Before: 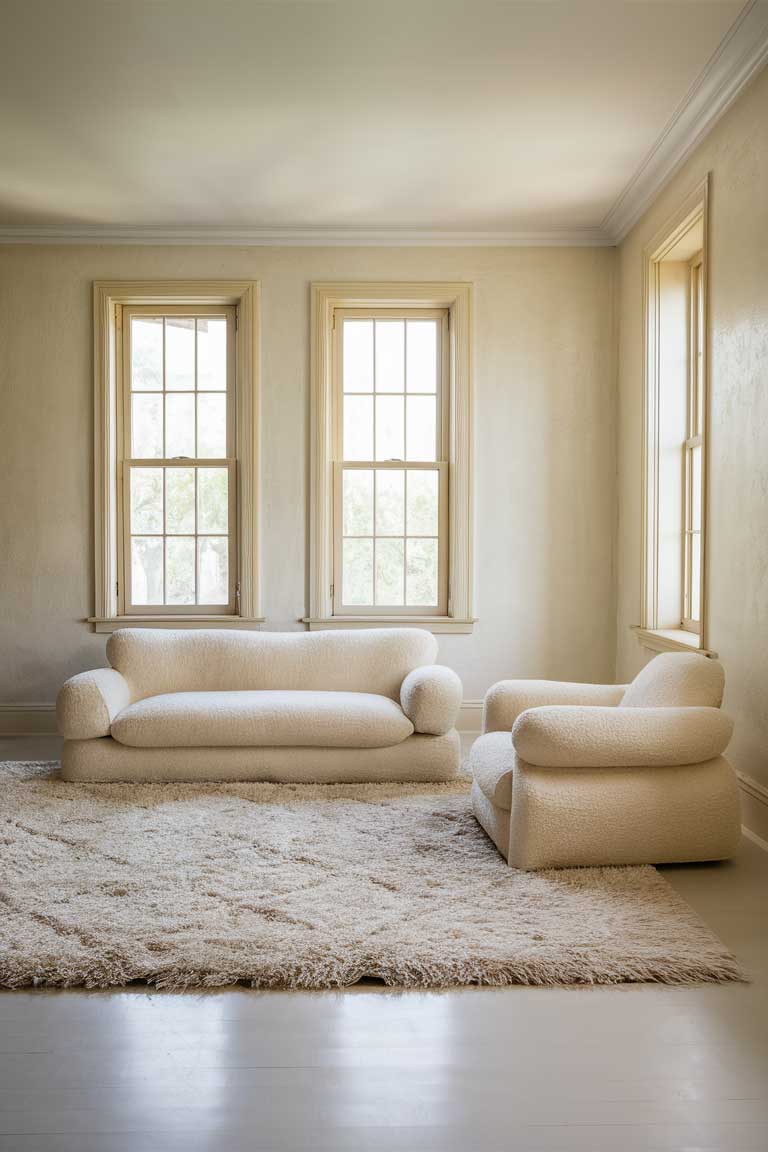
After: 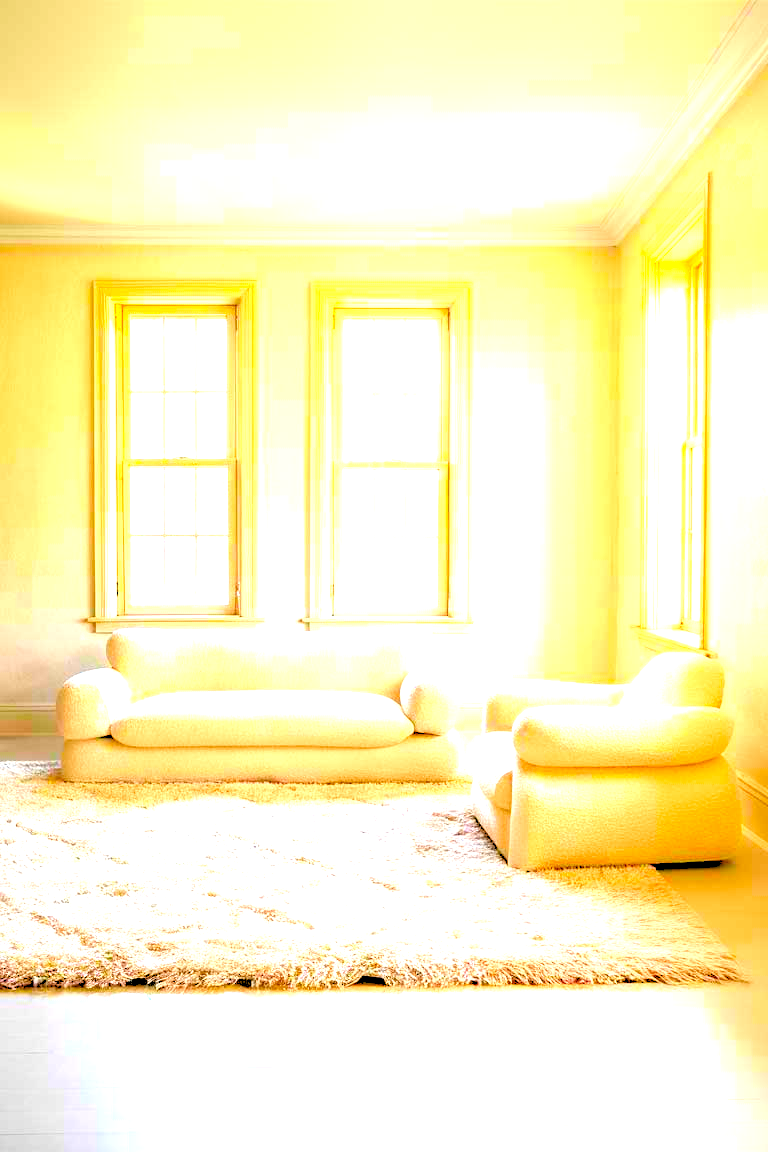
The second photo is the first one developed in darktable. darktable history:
rgb levels: levels [[0.027, 0.429, 0.996], [0, 0.5, 1], [0, 0.5, 1]]
color correction: saturation 2.15
exposure: black level correction 0.001, exposure 2 EV, compensate highlight preservation false
